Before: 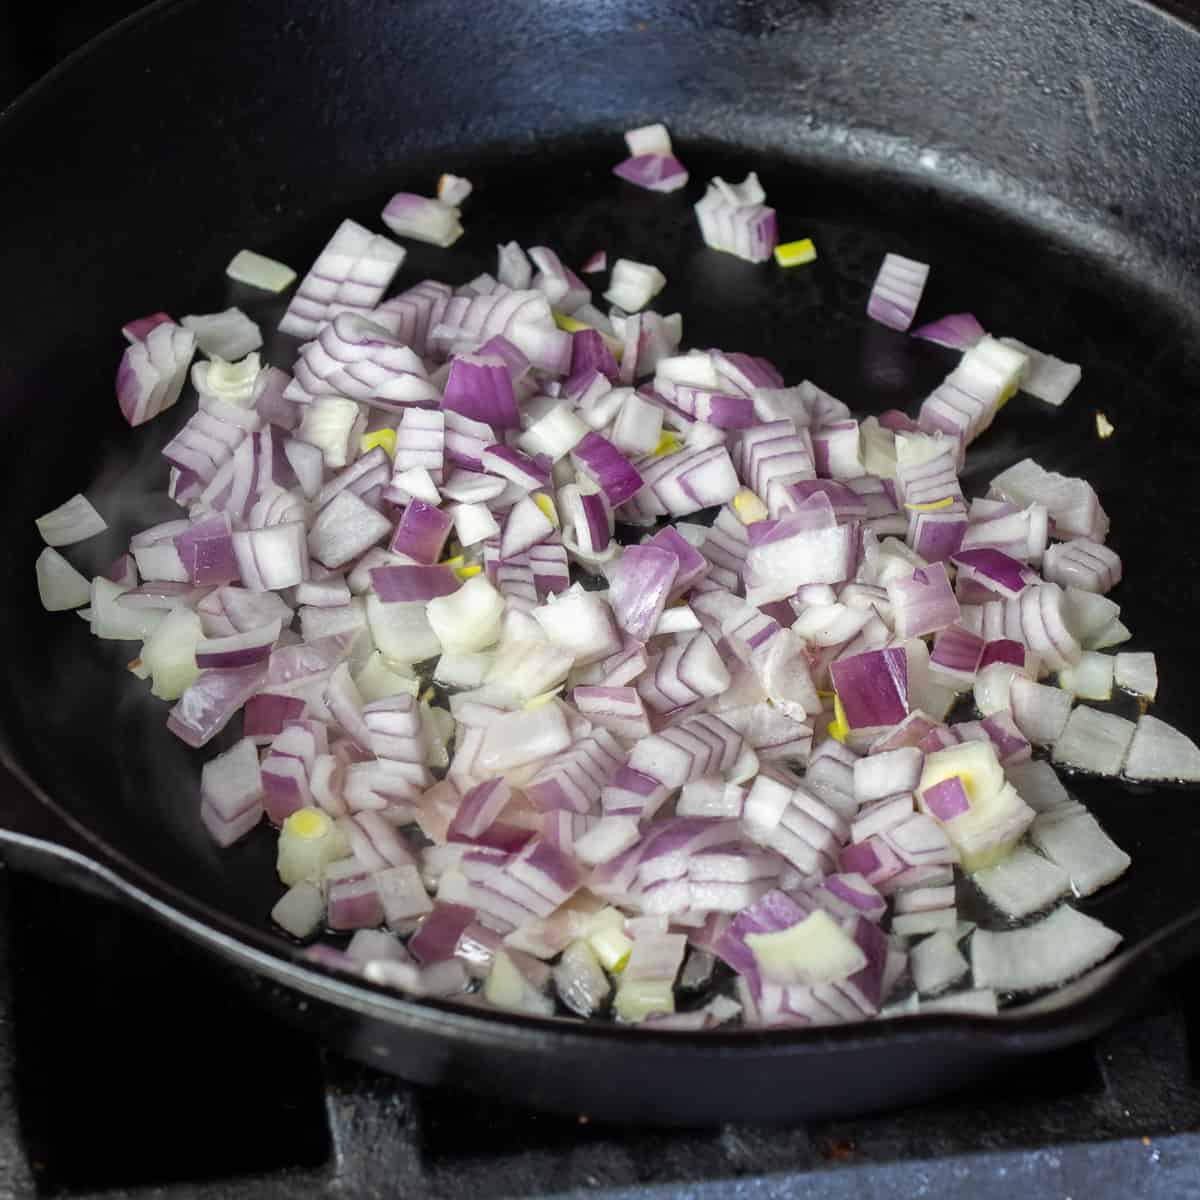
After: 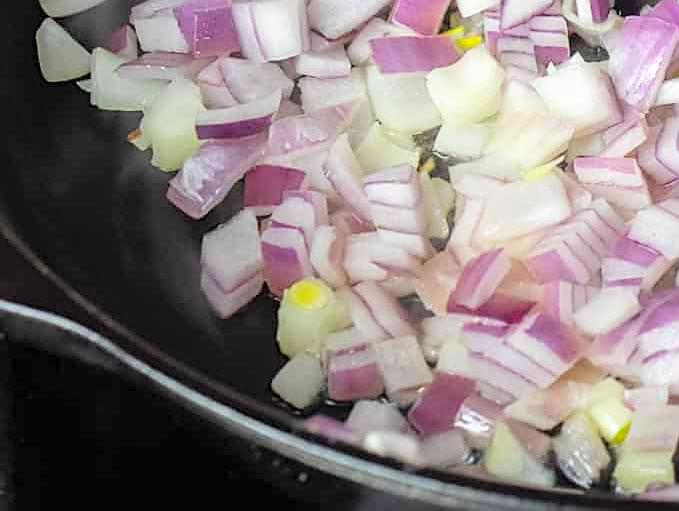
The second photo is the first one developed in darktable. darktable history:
shadows and highlights: shadows -24.63, highlights 50.99, soften with gaussian
crop: top 44.114%, right 43.382%, bottom 13.27%
contrast brightness saturation: contrast 0.068, brightness 0.176, saturation 0.4
sharpen: on, module defaults
